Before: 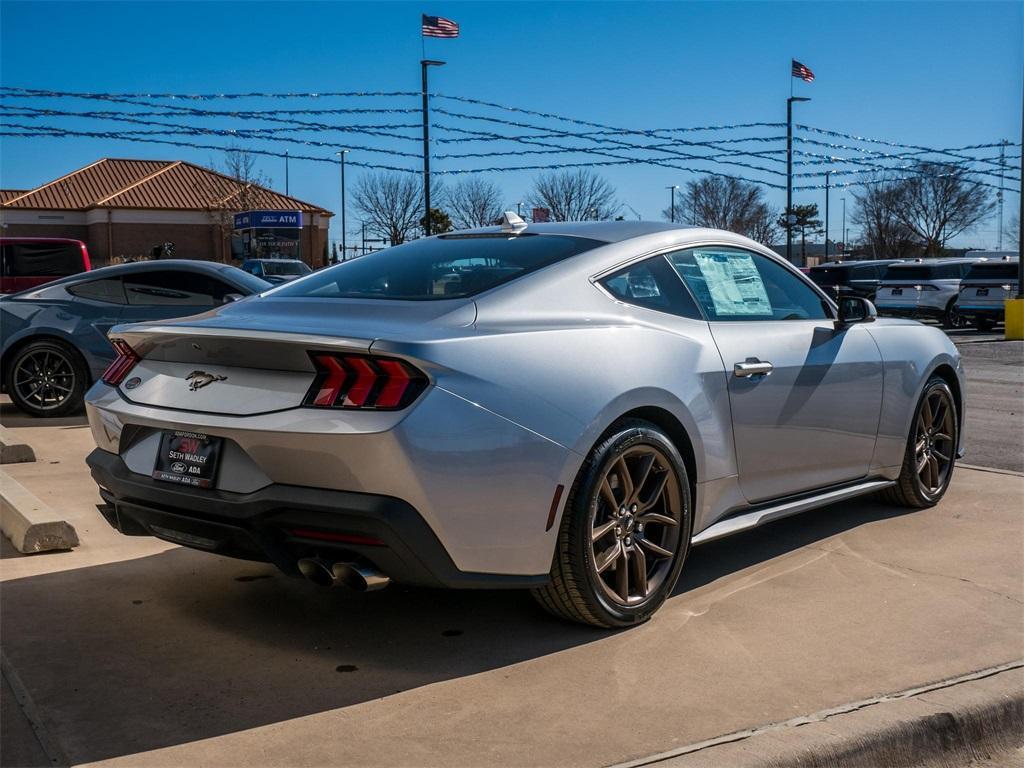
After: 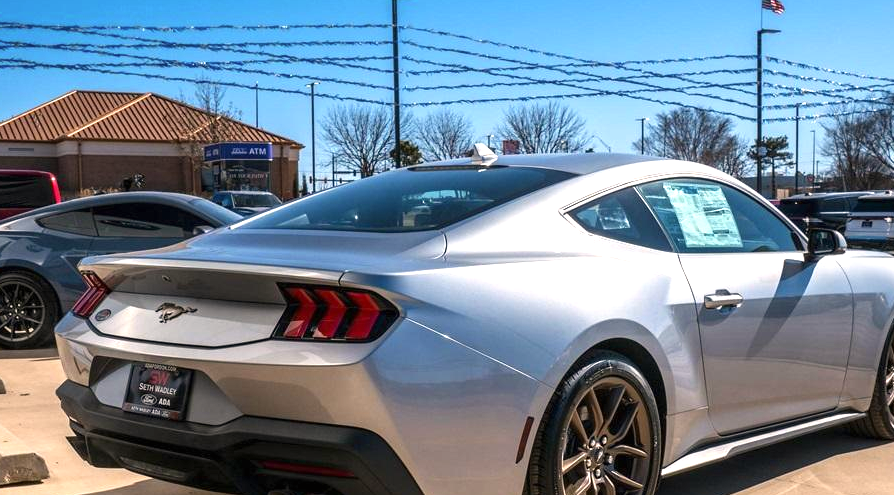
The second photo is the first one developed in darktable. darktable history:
exposure: black level correction 0, exposure 0.9 EV, compensate exposure bias true, compensate highlight preservation false
color correction: highlights a* 3.84, highlights b* 5.07
crop: left 3.015%, top 8.969%, right 9.647%, bottom 26.457%
